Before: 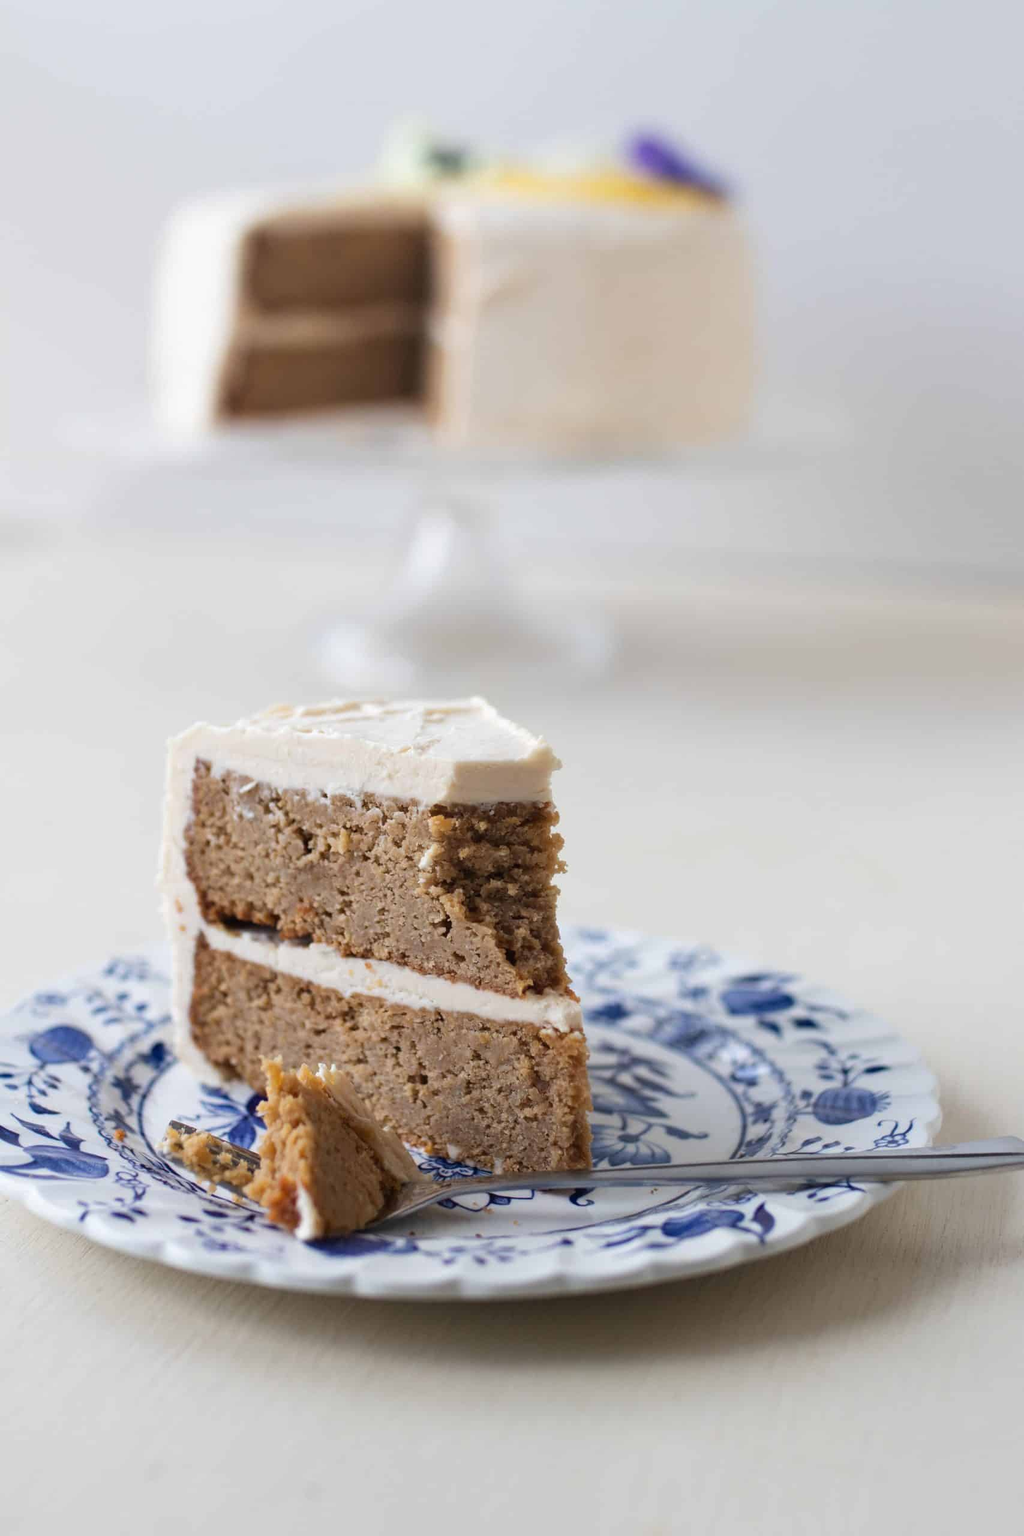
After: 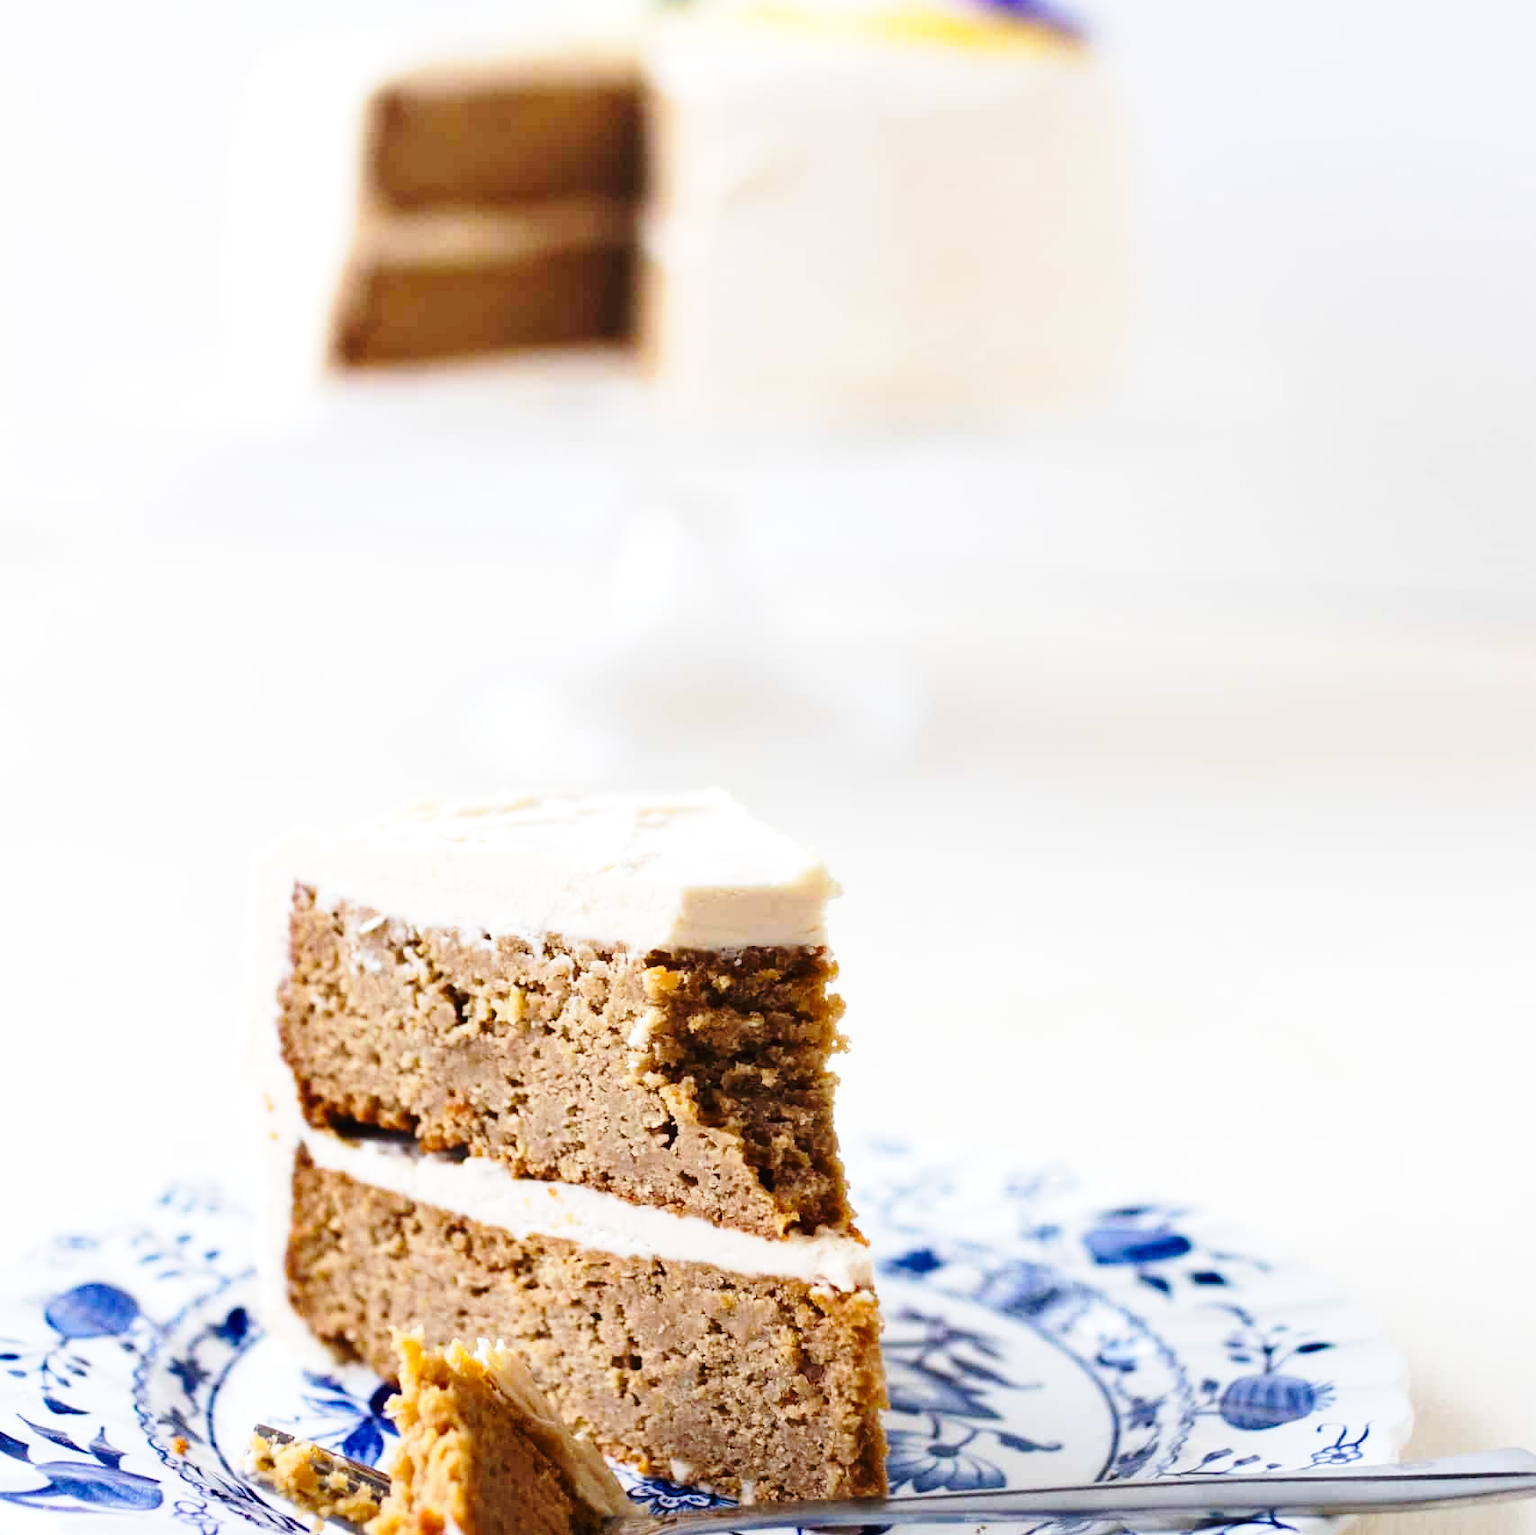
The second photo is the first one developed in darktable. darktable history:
base curve: curves: ch0 [(0, 0) (0.028, 0.03) (0.121, 0.232) (0.46, 0.748) (0.859, 0.968) (1, 1)], preserve colors none
color balance rgb: linear chroma grading › shadows -8%, linear chroma grading › global chroma 10%, perceptual saturation grading › global saturation 2%, perceptual saturation grading › highlights -2%, perceptual saturation grading › mid-tones 4%, perceptual saturation grading › shadows 8%, perceptual brilliance grading › global brilliance 2%, perceptual brilliance grading › highlights -4%, global vibrance 16%, saturation formula JzAzBz (2021)
crop: top 11.166%, bottom 22.168%
tone equalizer: -8 EV -0.417 EV, -7 EV -0.389 EV, -6 EV -0.333 EV, -5 EV -0.222 EV, -3 EV 0.222 EV, -2 EV 0.333 EV, -1 EV 0.389 EV, +0 EV 0.417 EV, edges refinement/feathering 500, mask exposure compensation -1.57 EV, preserve details no
